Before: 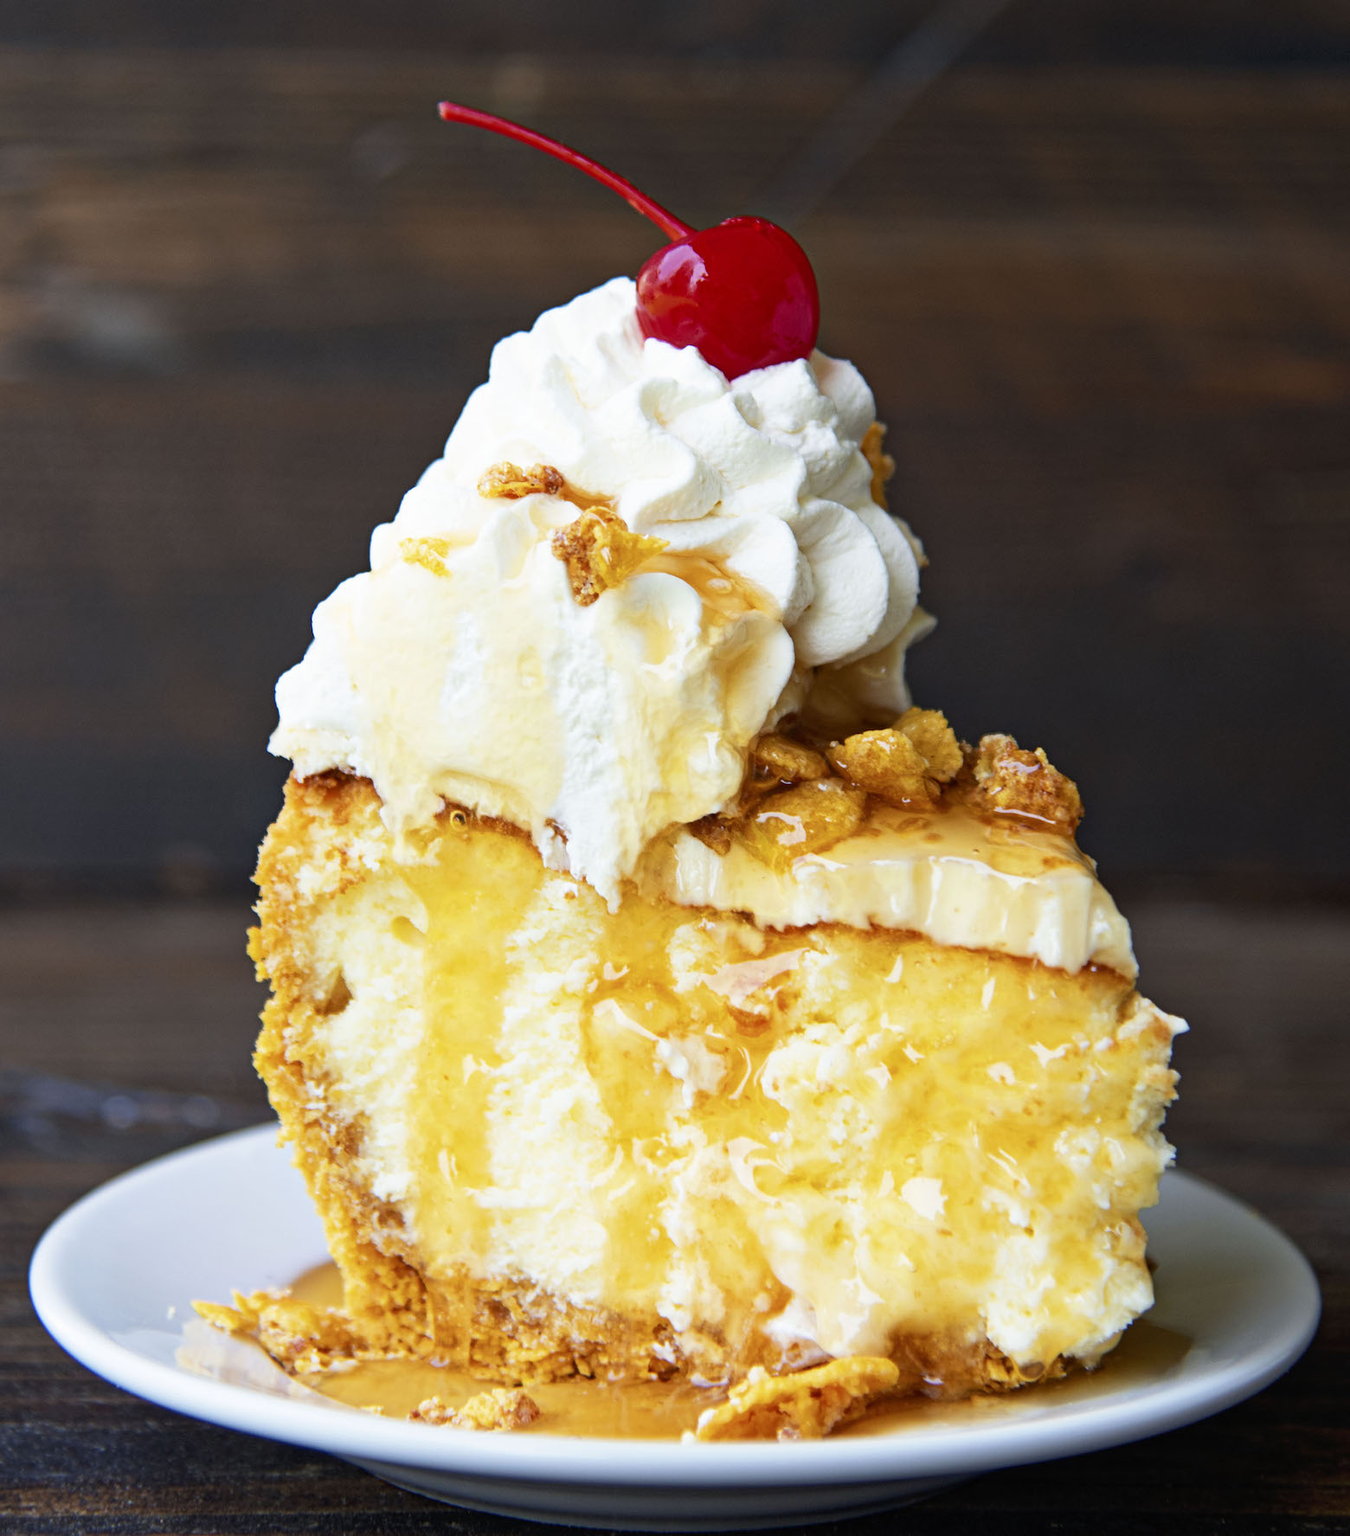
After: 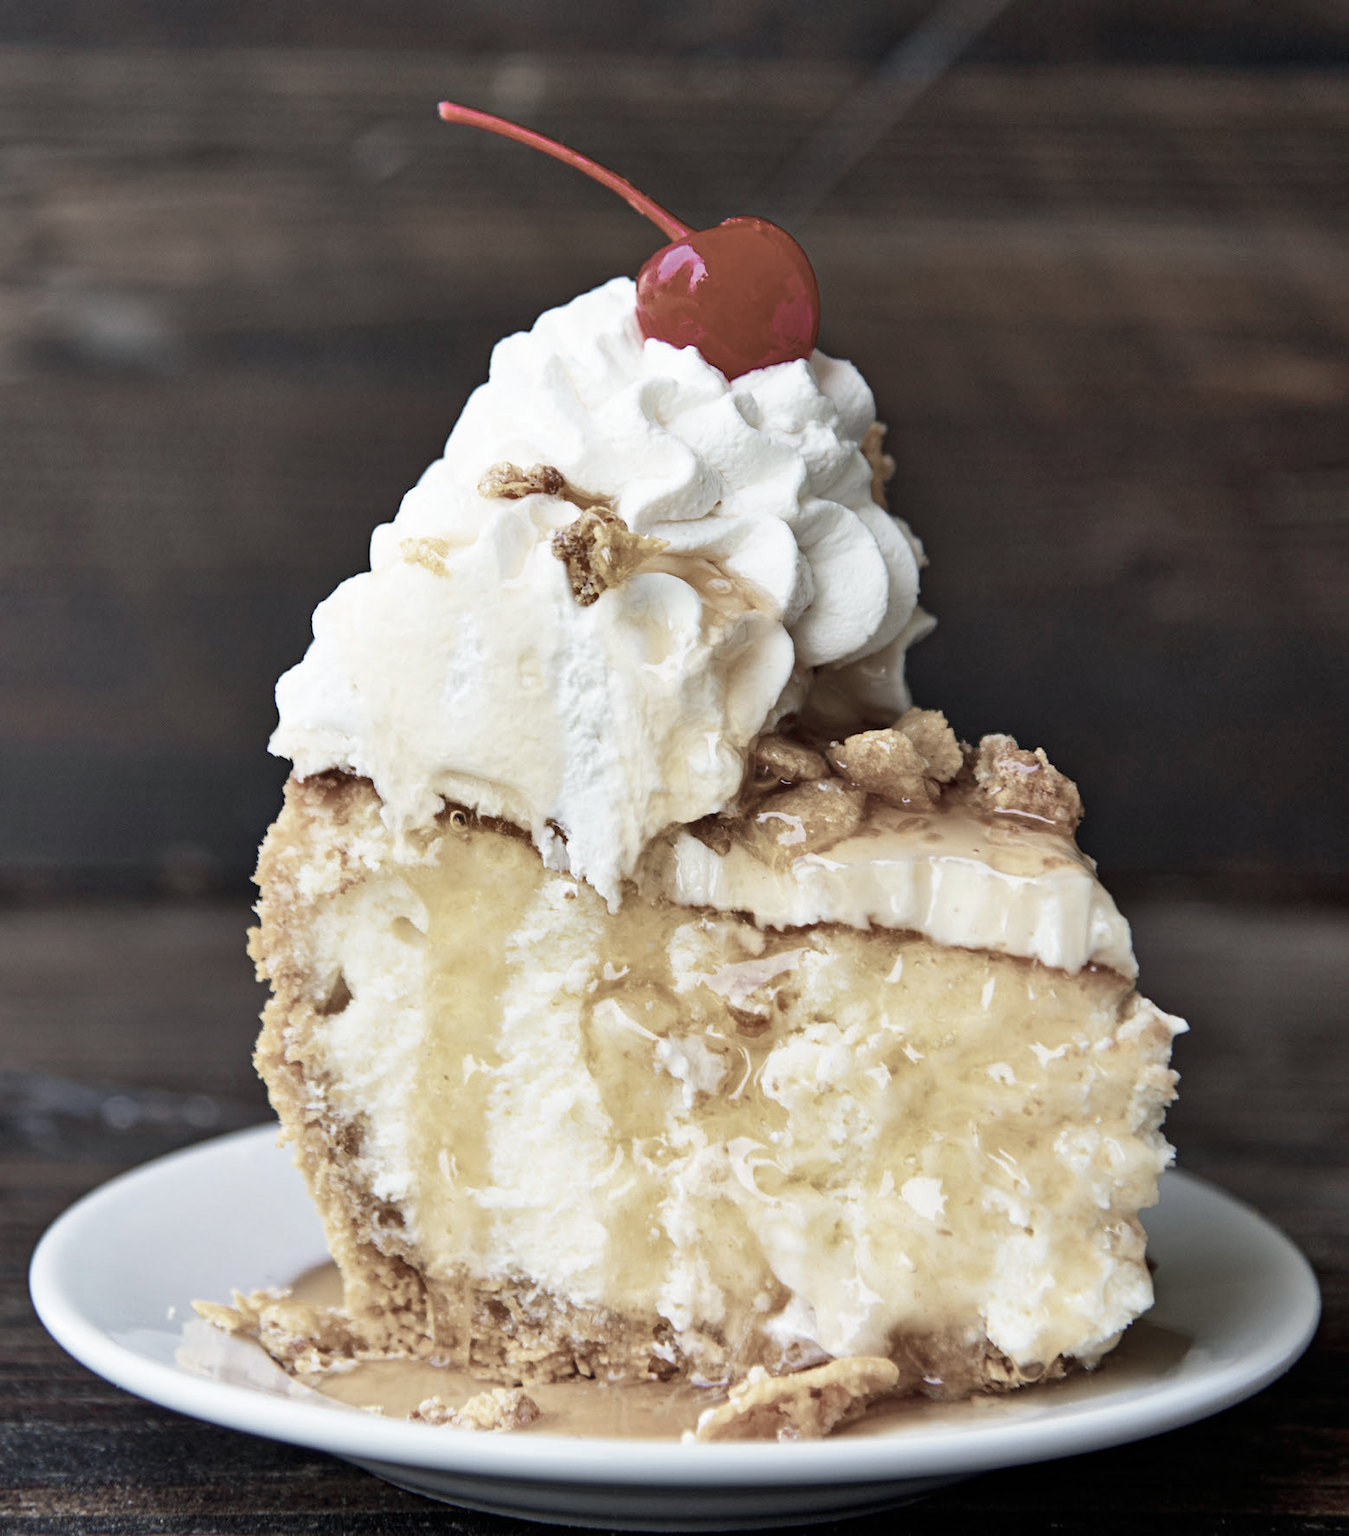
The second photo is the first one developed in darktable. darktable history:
contrast brightness saturation: contrast 0.035, saturation 0.073
shadows and highlights: soften with gaussian
color zones: curves: ch1 [(0, 0.34) (0.143, 0.164) (0.286, 0.152) (0.429, 0.176) (0.571, 0.173) (0.714, 0.188) (0.857, 0.199) (1, 0.34)]
